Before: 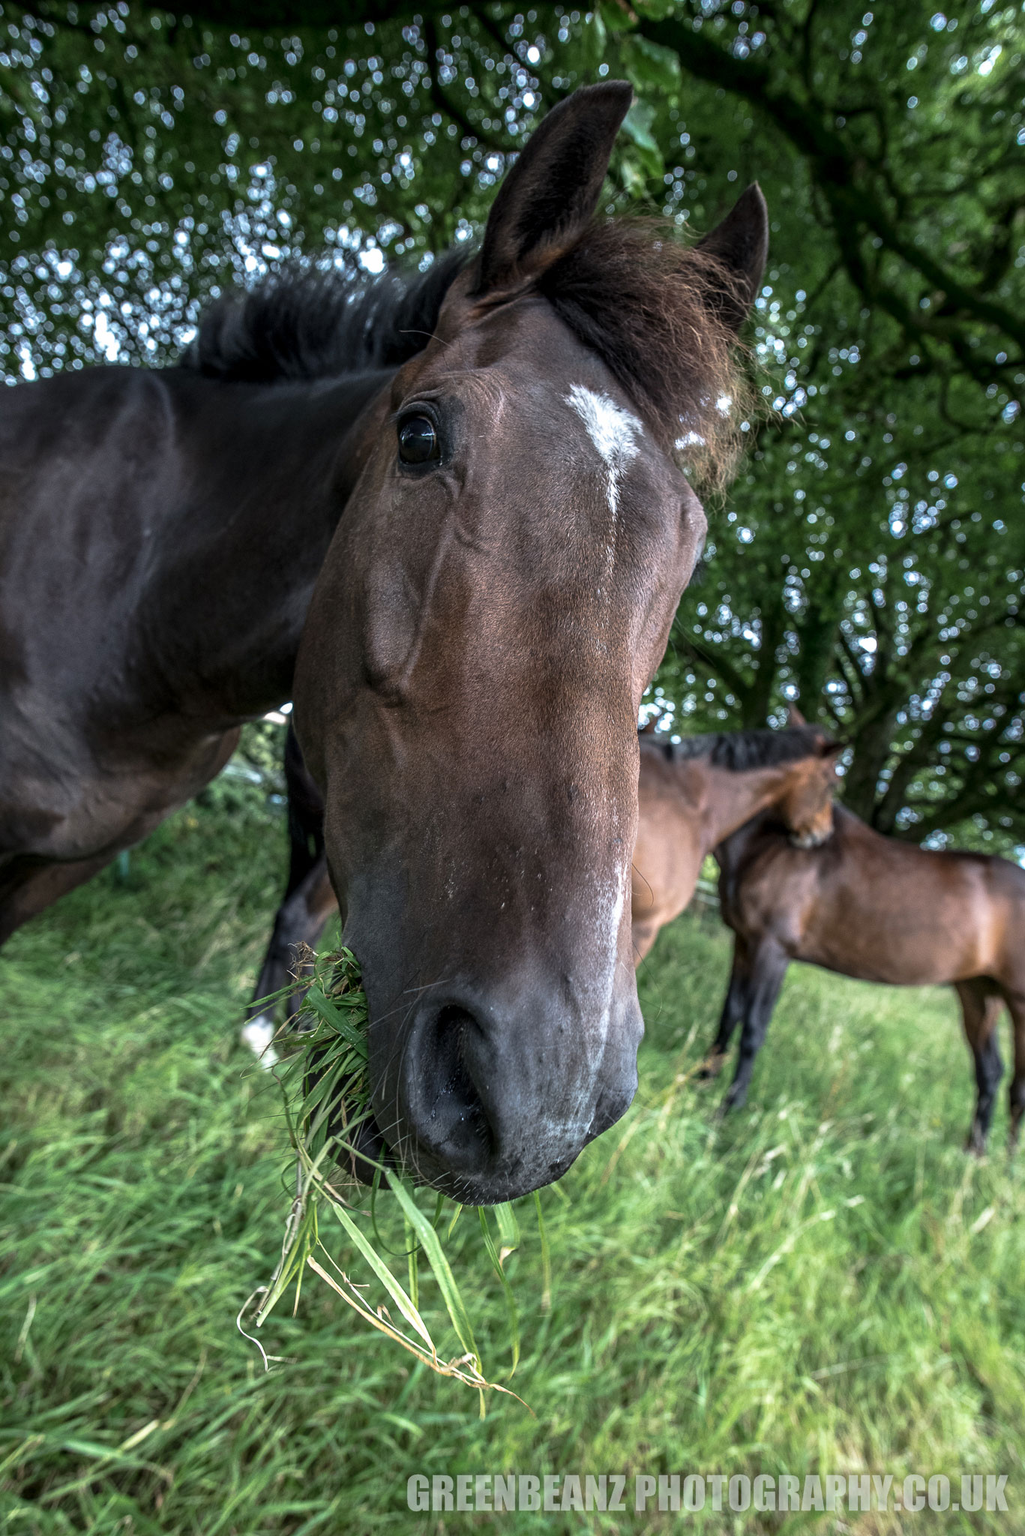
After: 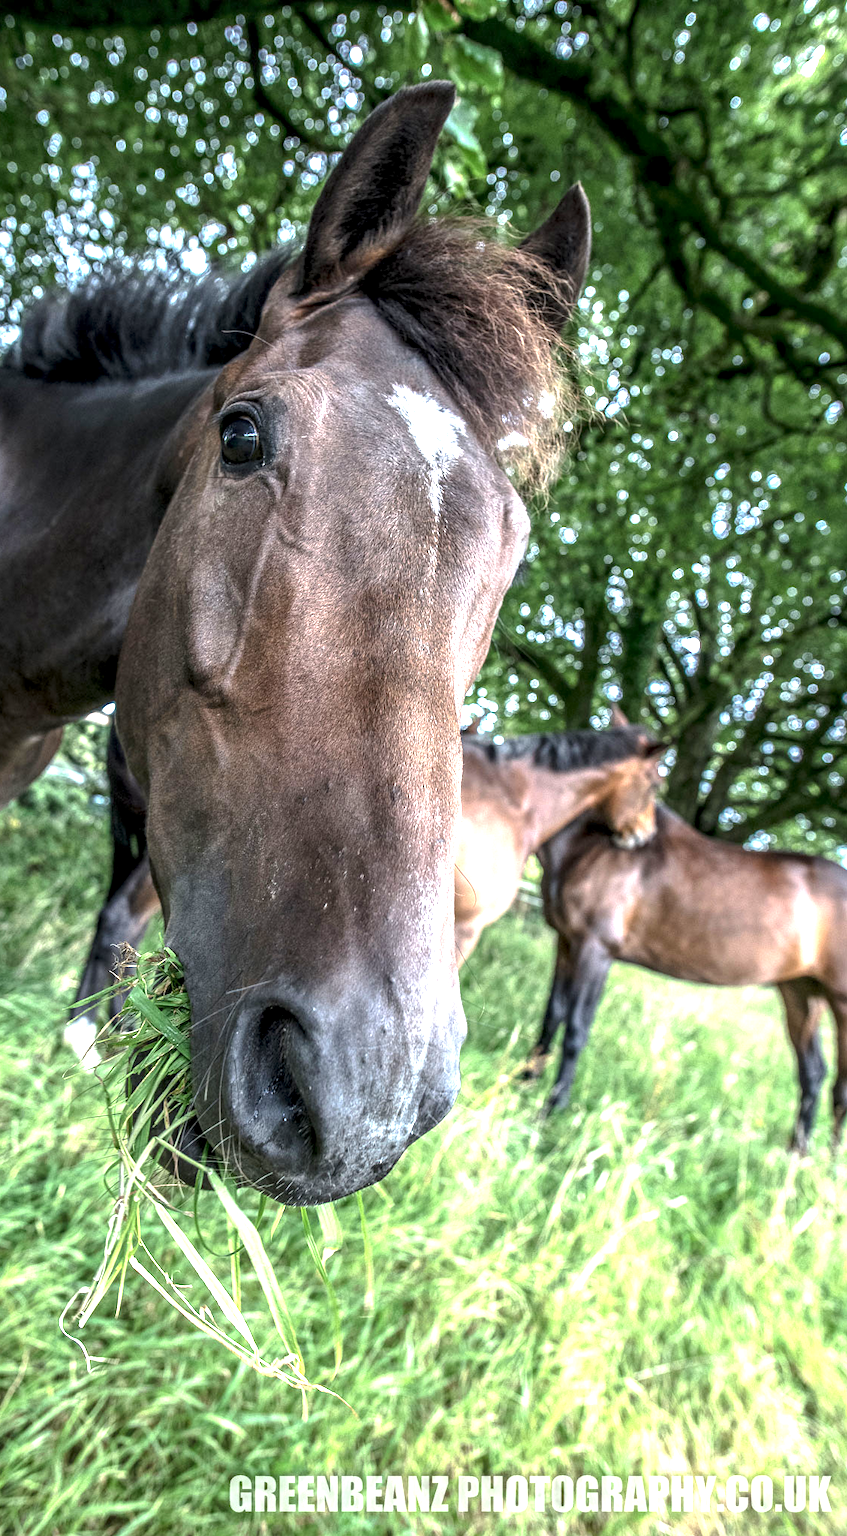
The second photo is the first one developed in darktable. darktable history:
local contrast: detail 130%
crop: left 17.381%, bottom 0.047%
exposure: black level correction 0, exposure 1.389 EV, compensate exposure bias true, compensate highlight preservation false
